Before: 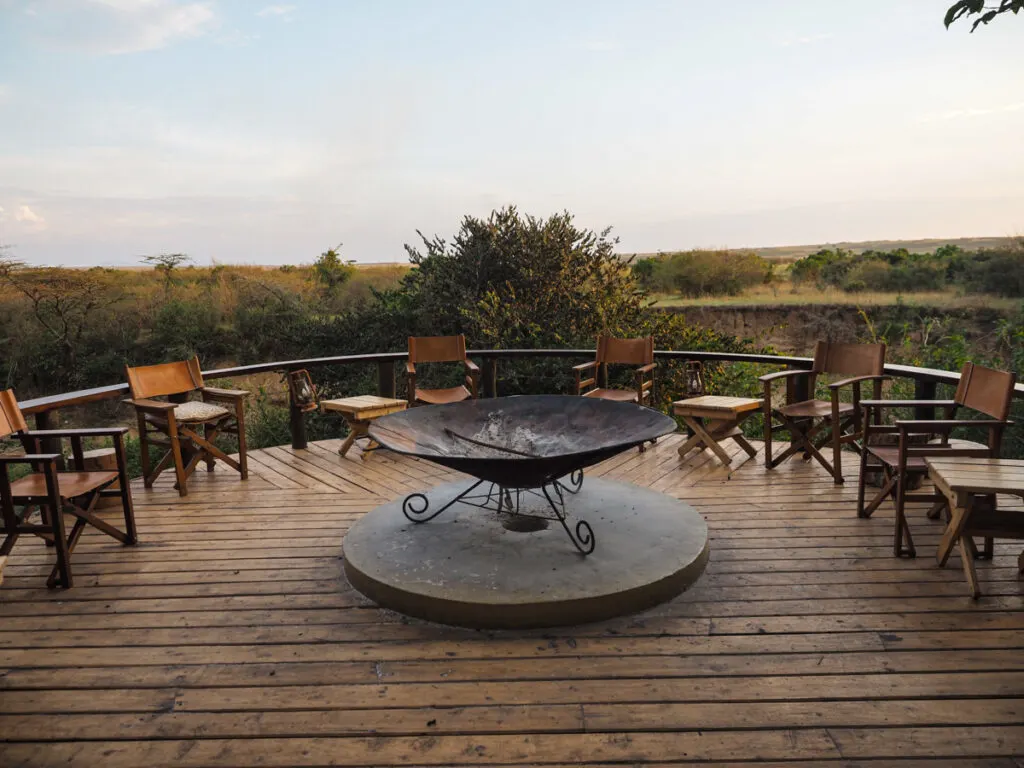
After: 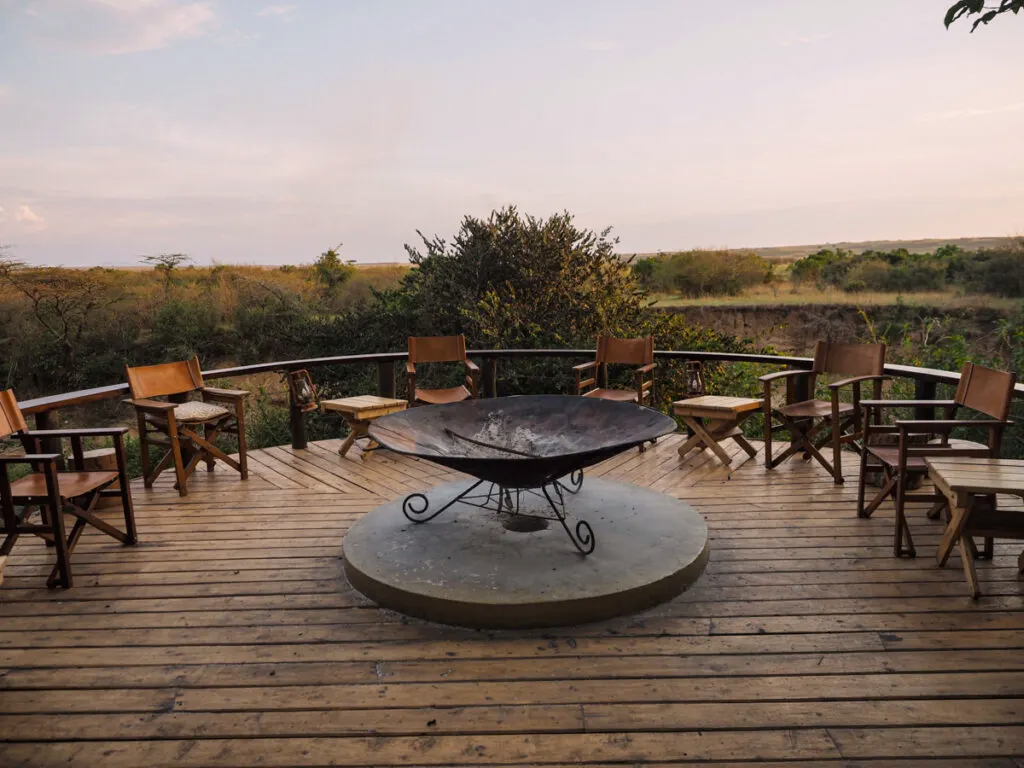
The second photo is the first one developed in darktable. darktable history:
graduated density: density 0.38 EV, hardness 21%, rotation -6.11°, saturation 32%
exposure: black level correction 0.001, compensate highlight preservation false
